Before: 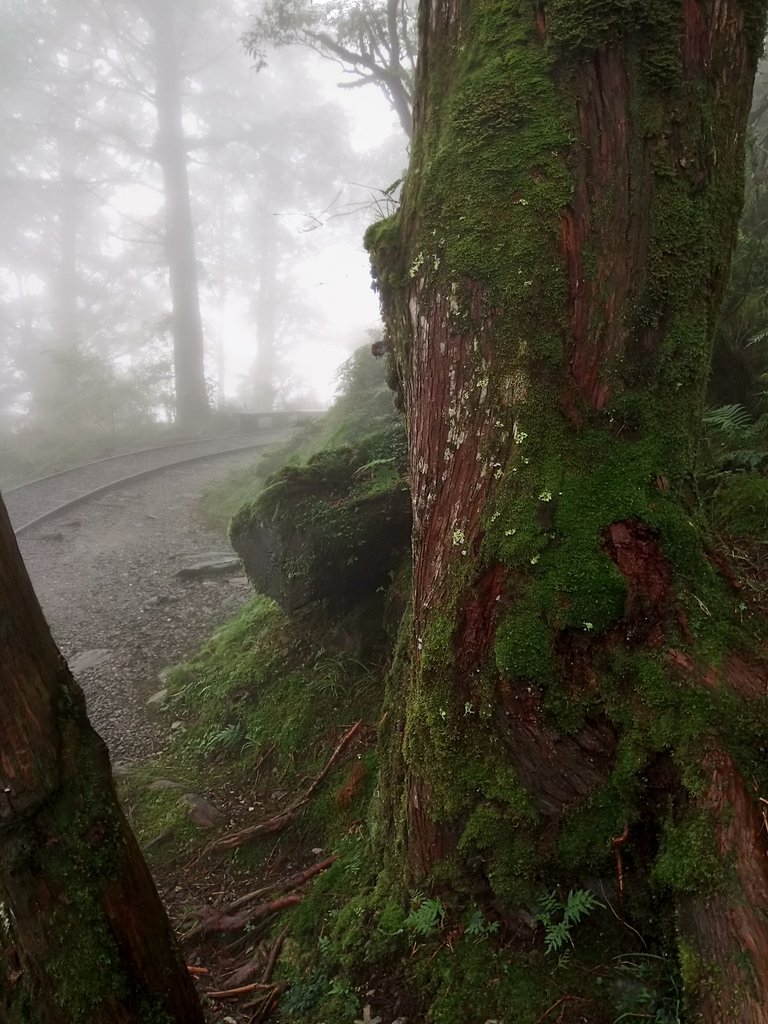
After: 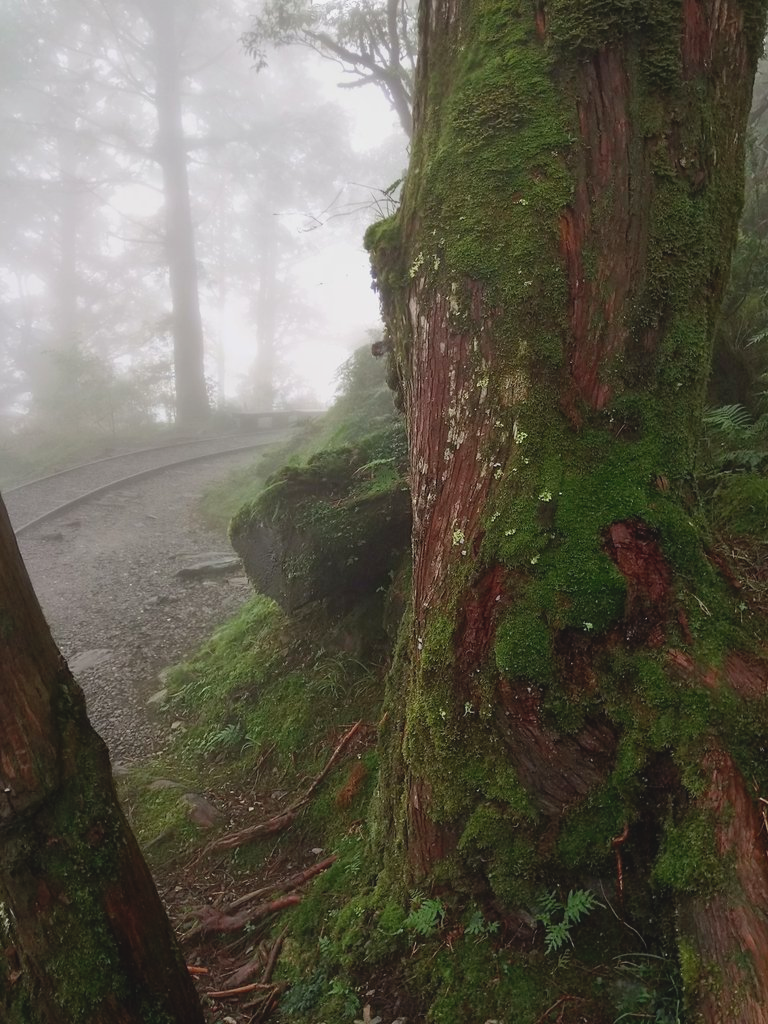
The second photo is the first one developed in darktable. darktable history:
contrast brightness saturation: contrast -0.097, brightness 0.049, saturation 0.079
